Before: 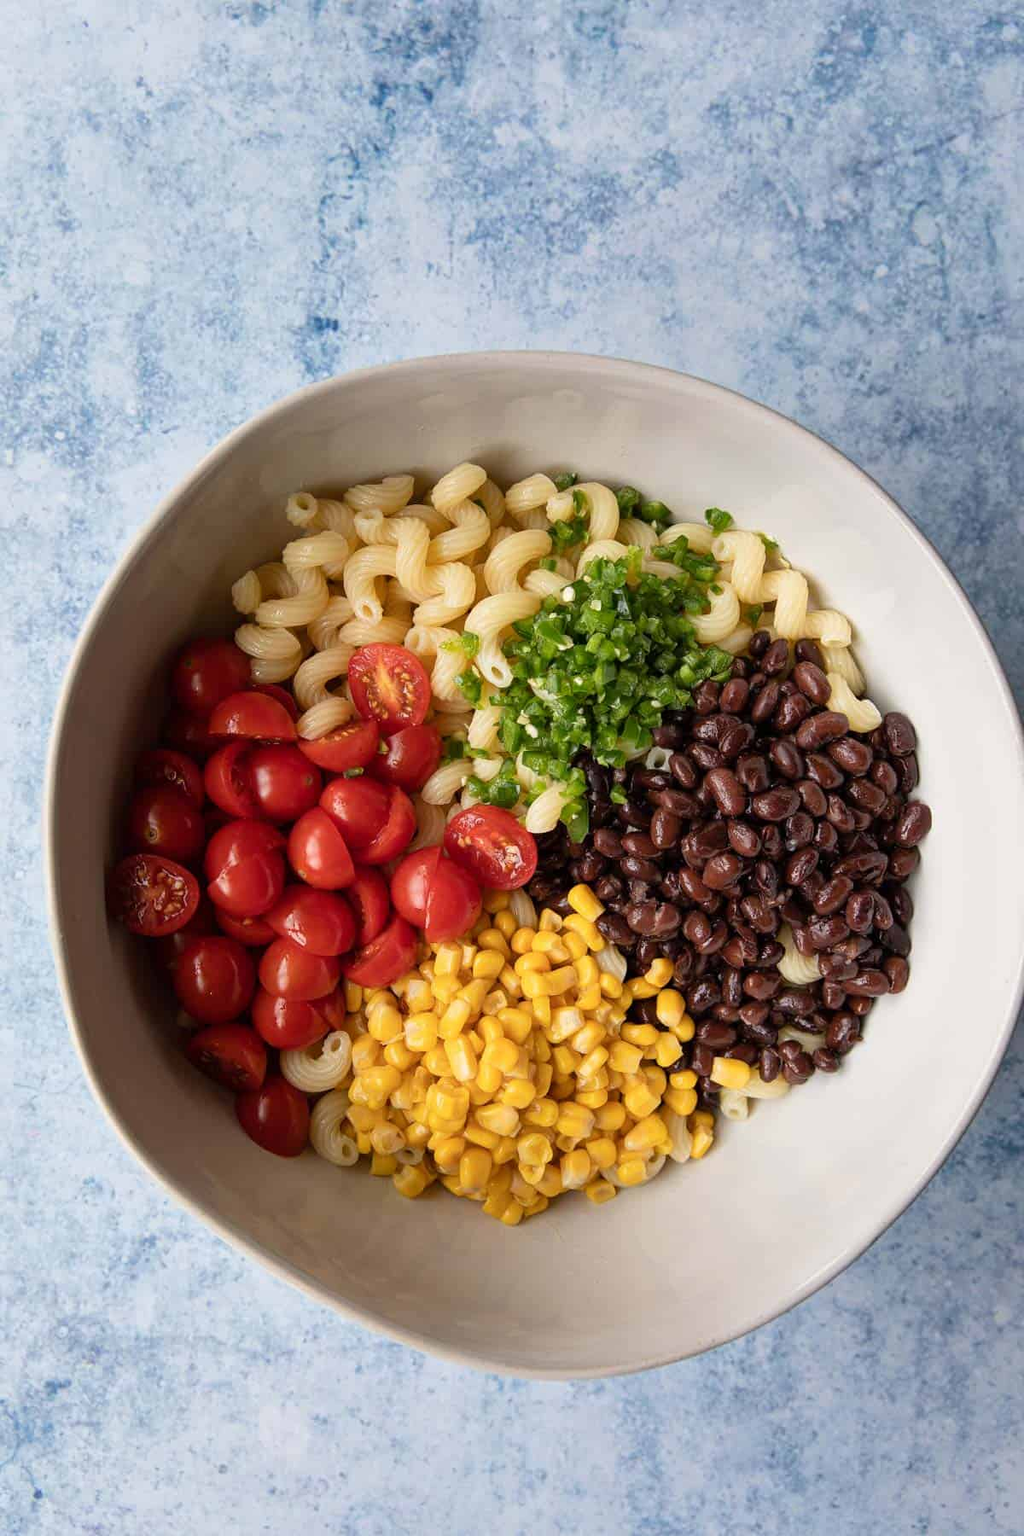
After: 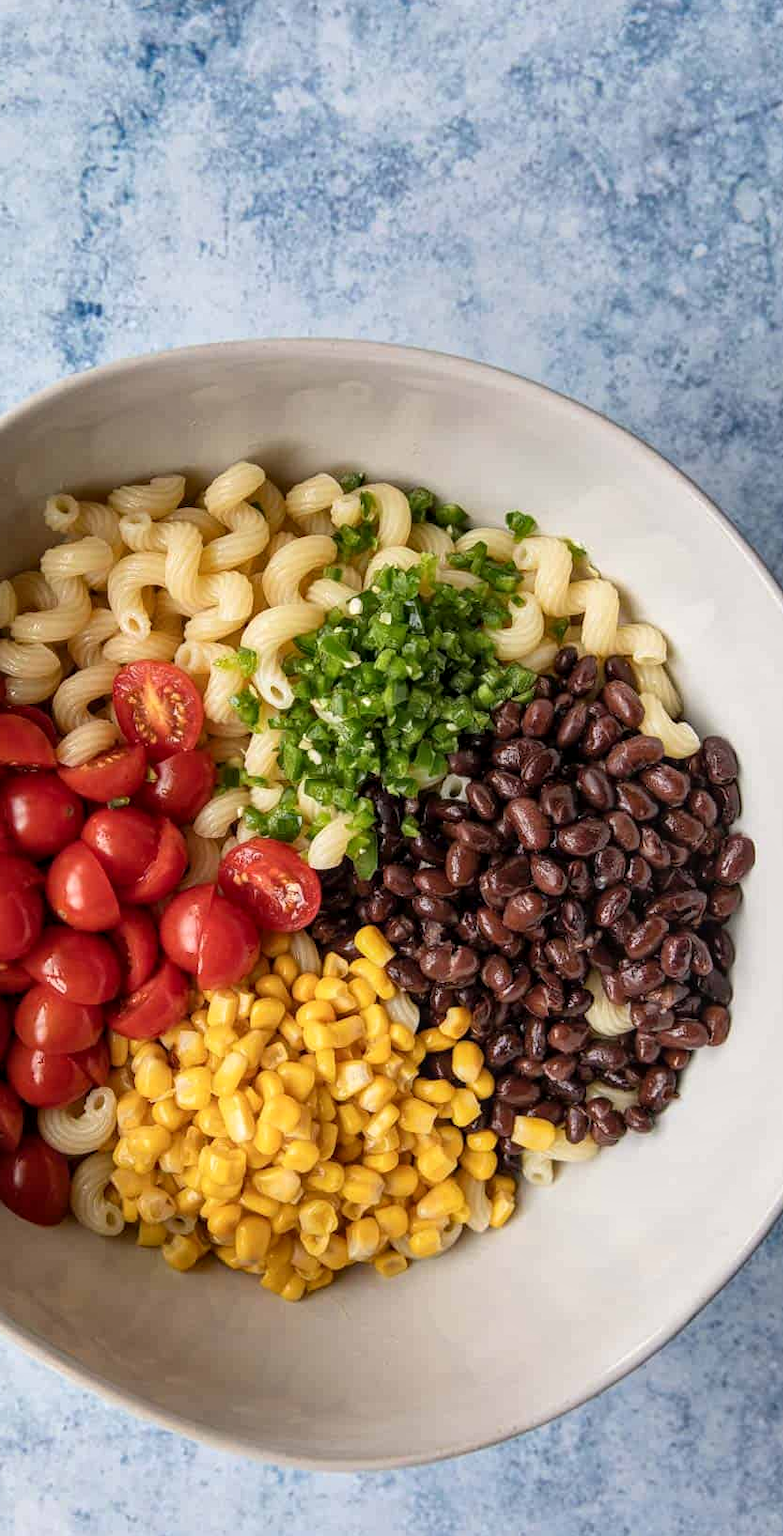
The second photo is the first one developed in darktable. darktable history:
local contrast: on, module defaults
crop and rotate: left 24.034%, top 2.838%, right 6.406%, bottom 6.299%
